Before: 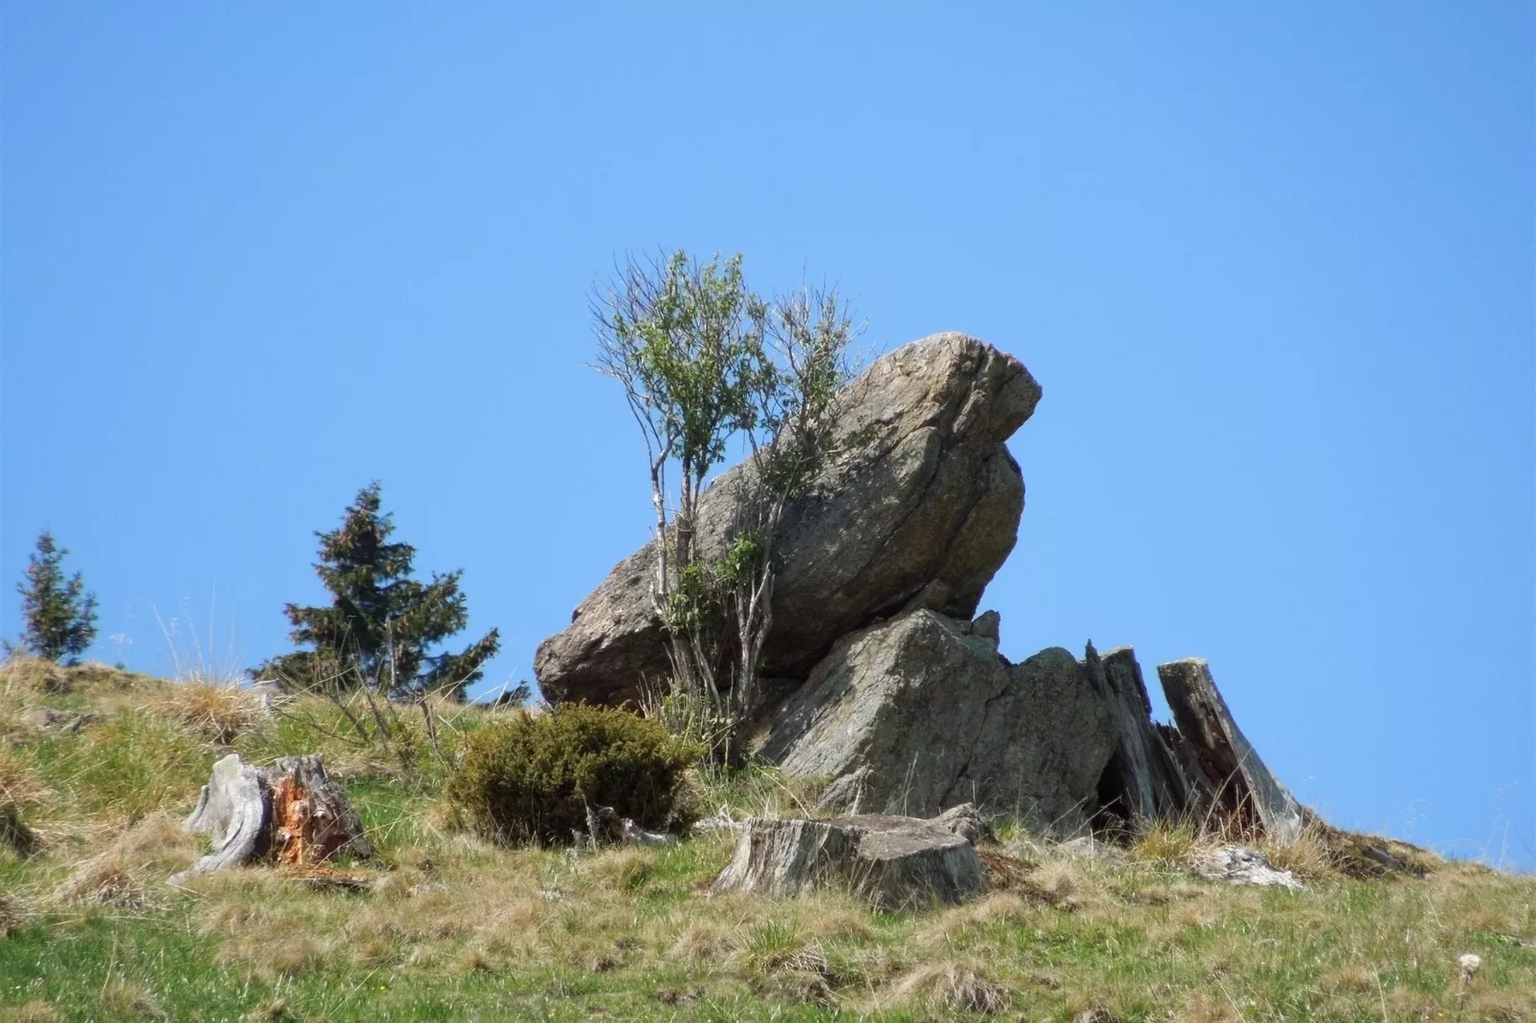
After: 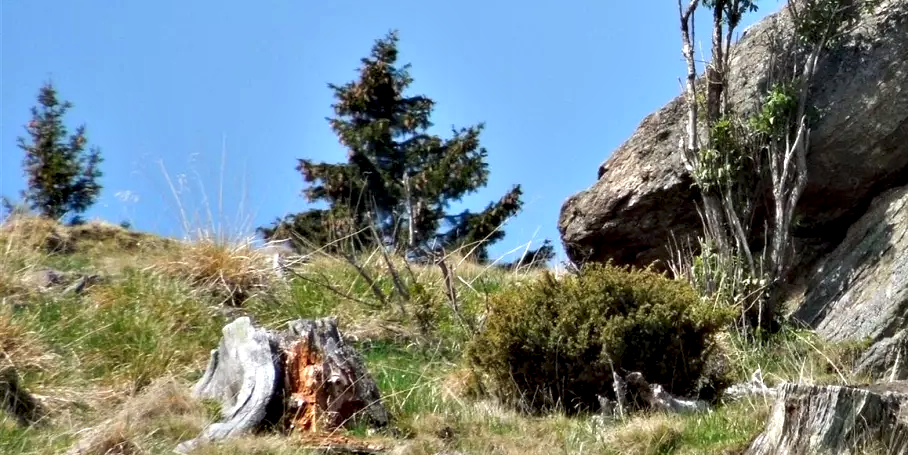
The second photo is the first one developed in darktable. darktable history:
crop: top 44.146%, right 43.435%, bottom 13.265%
contrast equalizer: octaves 7, y [[0.6 ×6], [0.55 ×6], [0 ×6], [0 ×6], [0 ×6]]
